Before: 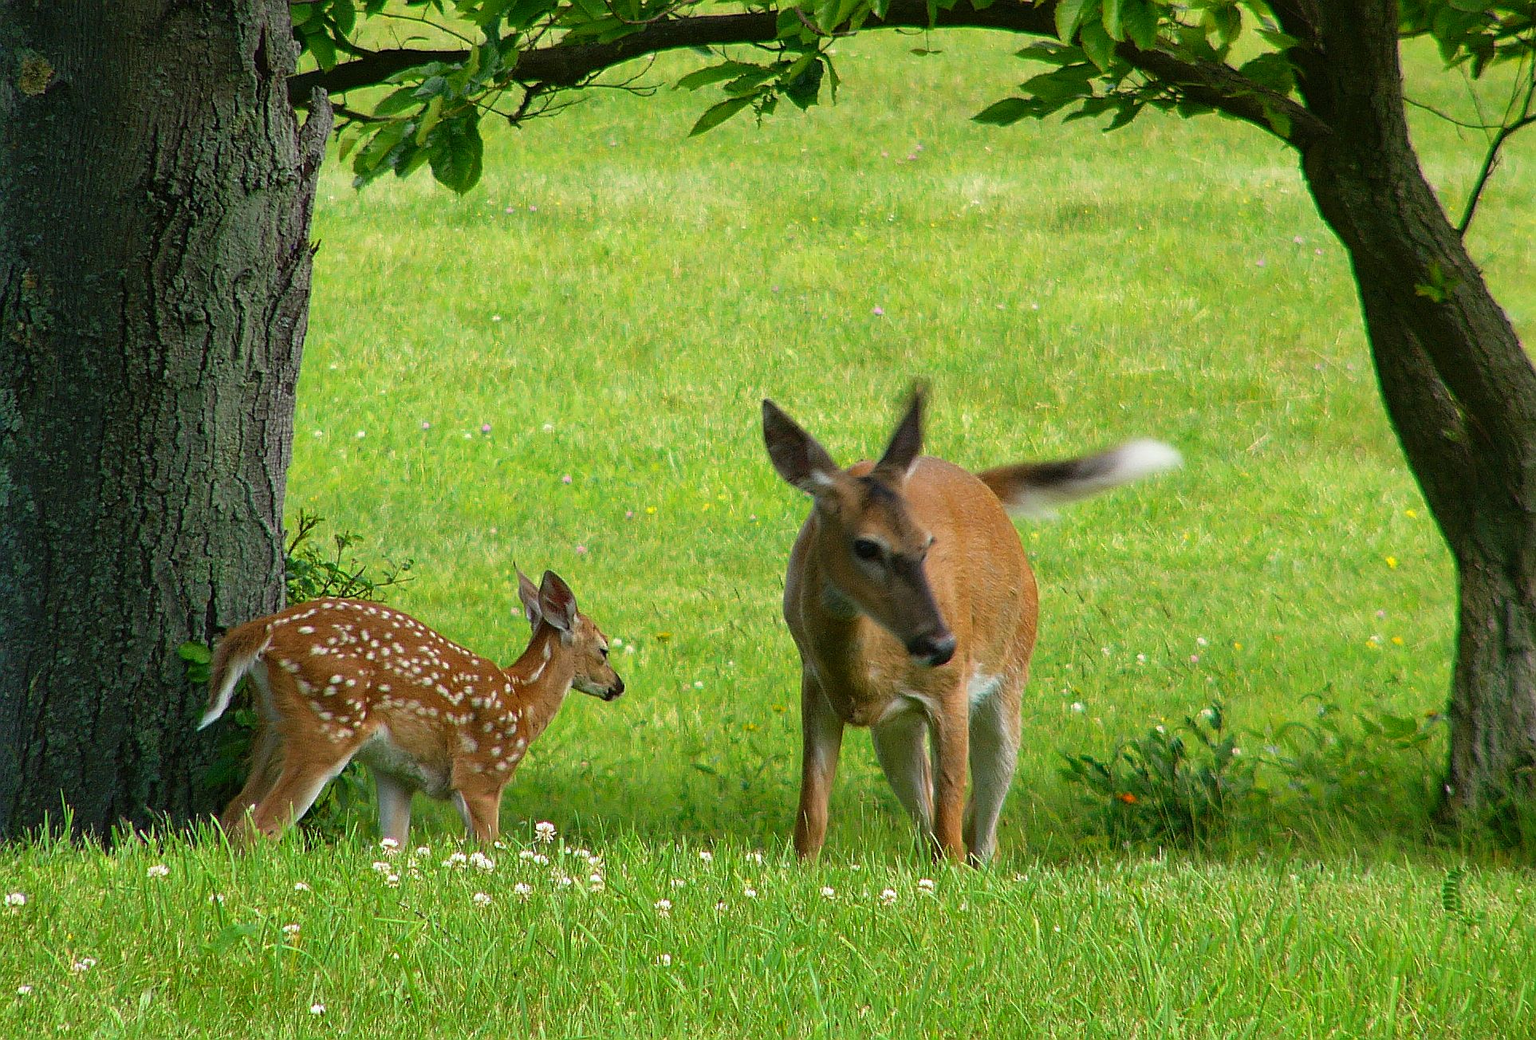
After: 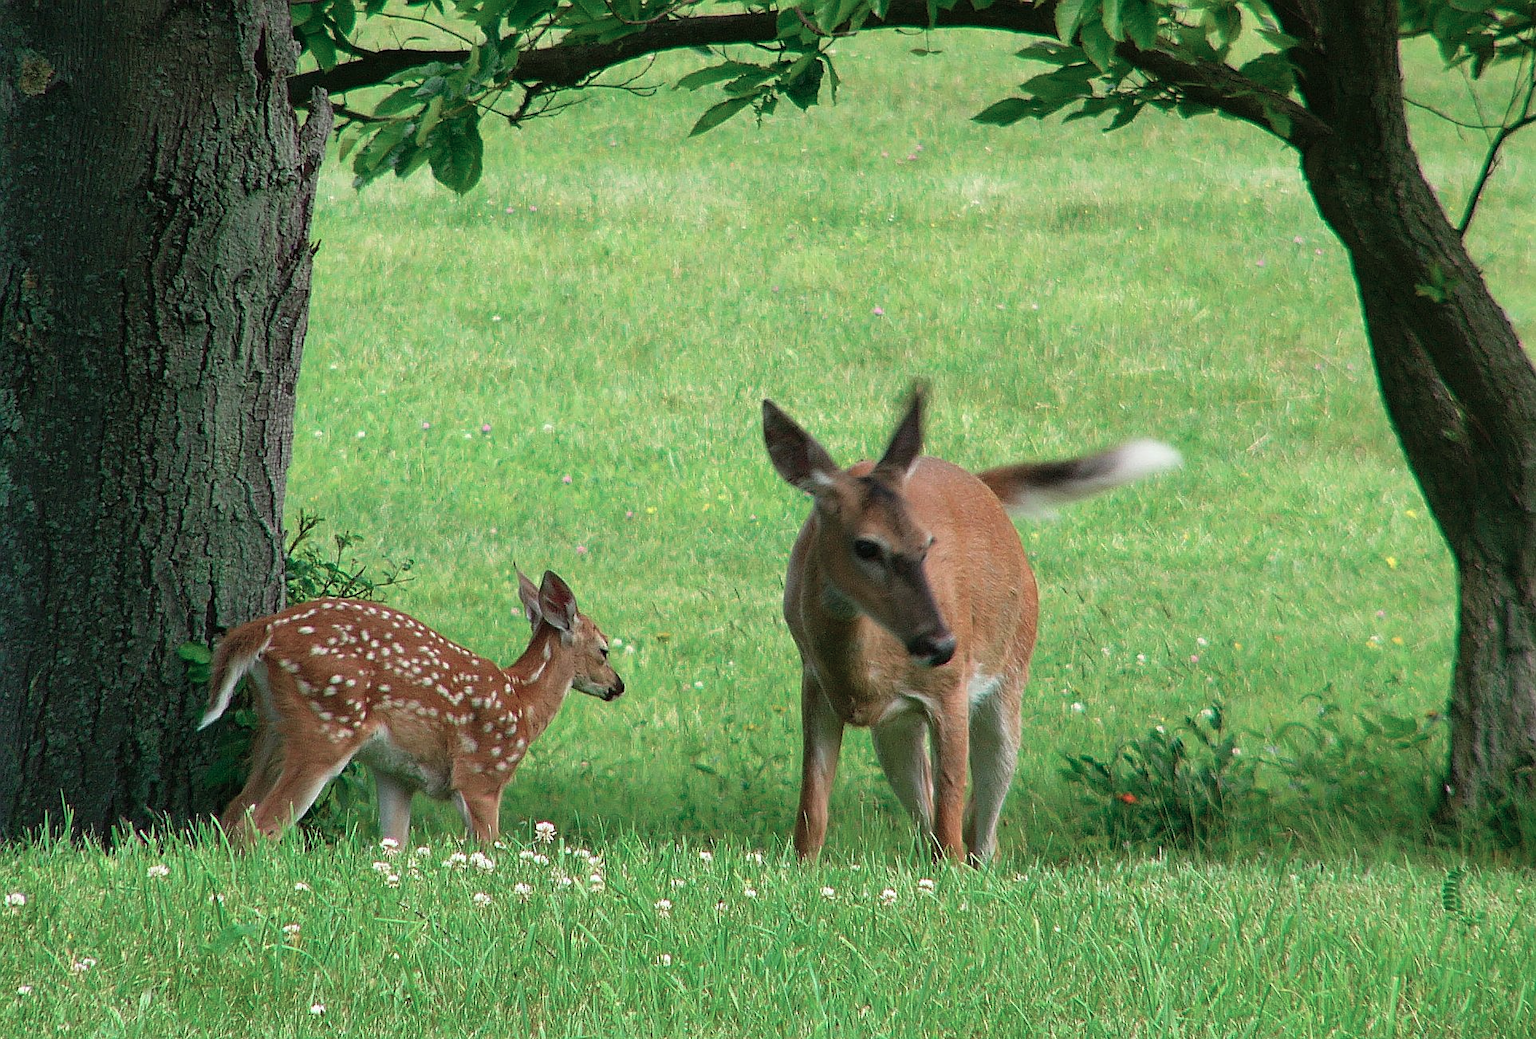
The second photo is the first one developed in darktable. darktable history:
rotate and perspective: crop left 0, crop top 0
color contrast: blue-yellow contrast 0.62
